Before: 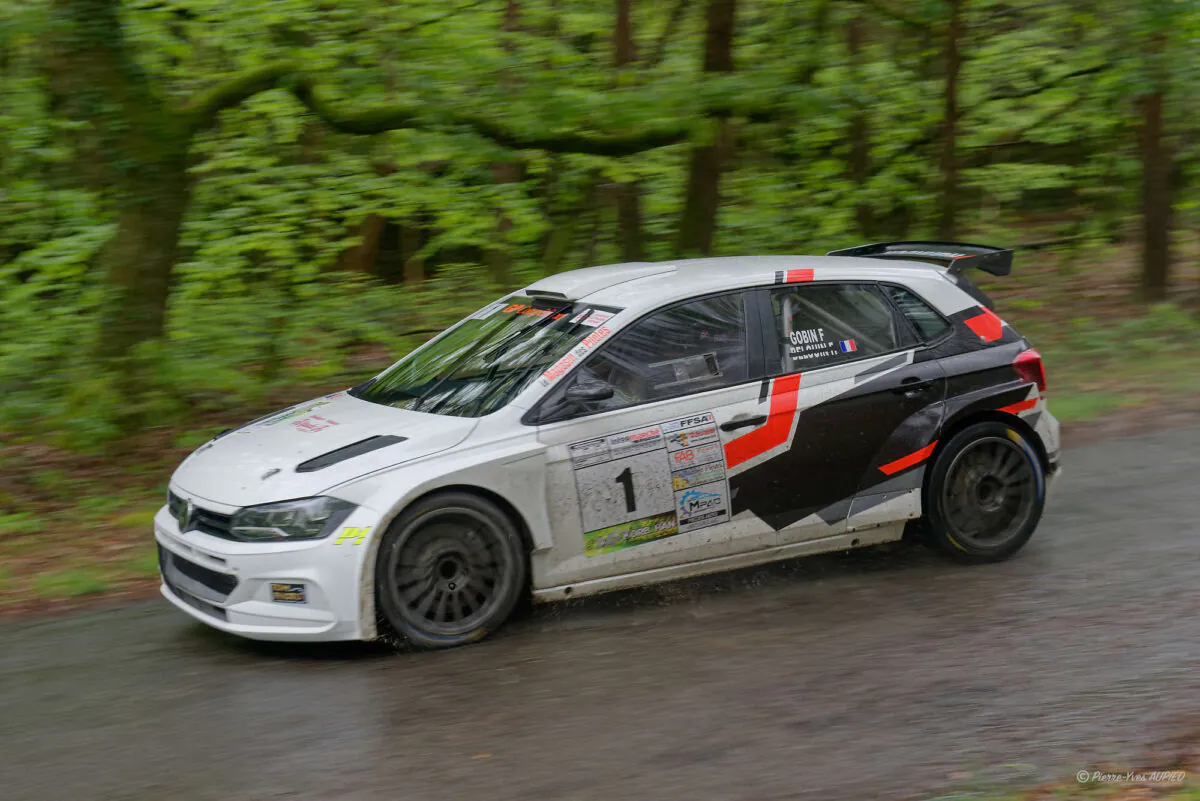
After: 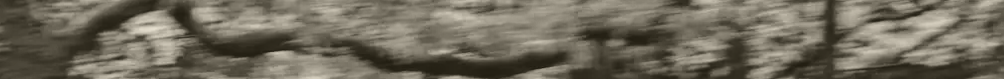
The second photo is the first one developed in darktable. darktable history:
crop and rotate: left 9.644%, top 9.491%, right 6.021%, bottom 80.509%
base curve: curves: ch0 [(0, 0) (0.026, 0.03) (0.109, 0.232) (0.351, 0.748) (0.669, 0.968) (1, 1)], preserve colors none
rotate and perspective: rotation 0.192°, lens shift (horizontal) -0.015, crop left 0.005, crop right 0.996, crop top 0.006, crop bottom 0.99
local contrast: highlights 100%, shadows 100%, detail 131%, midtone range 0.2
color zones: curves: ch0 [(0.25, 0.667) (0.758, 0.368)]; ch1 [(0.215, 0.245) (0.761, 0.373)]; ch2 [(0.247, 0.554) (0.761, 0.436)]
tone equalizer: -7 EV 0.18 EV, -6 EV 0.12 EV, -5 EV 0.08 EV, -4 EV 0.04 EV, -2 EV -0.02 EV, -1 EV -0.04 EV, +0 EV -0.06 EV, luminance estimator HSV value / RGB max
colorize: hue 41.44°, saturation 22%, source mix 60%, lightness 10.61%
